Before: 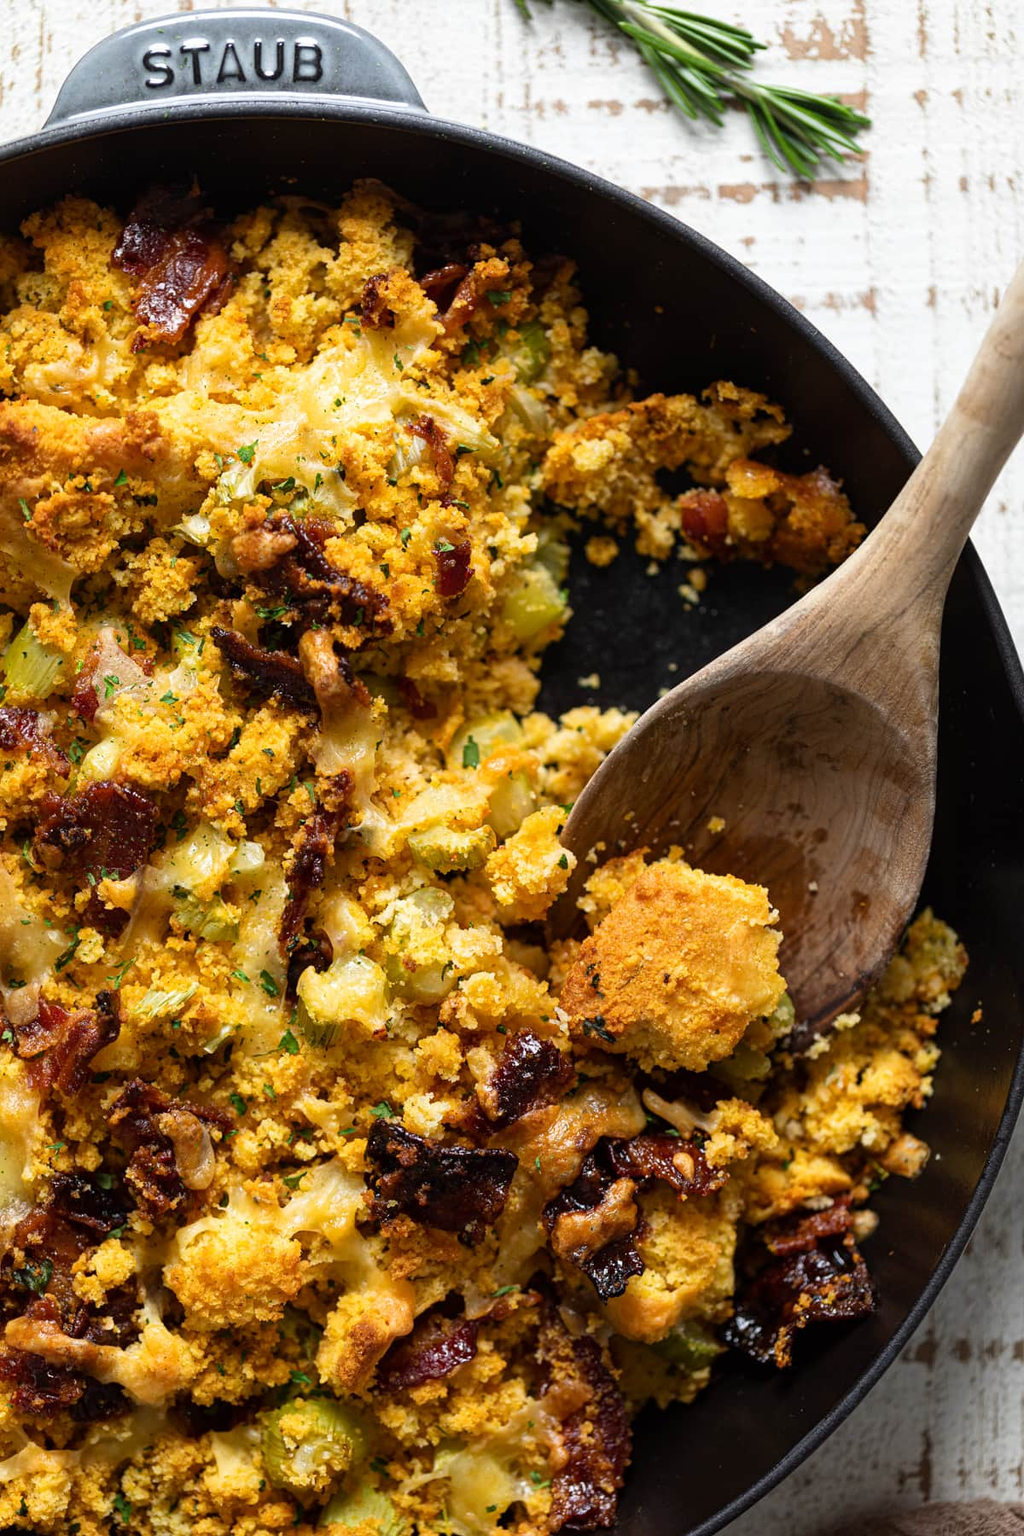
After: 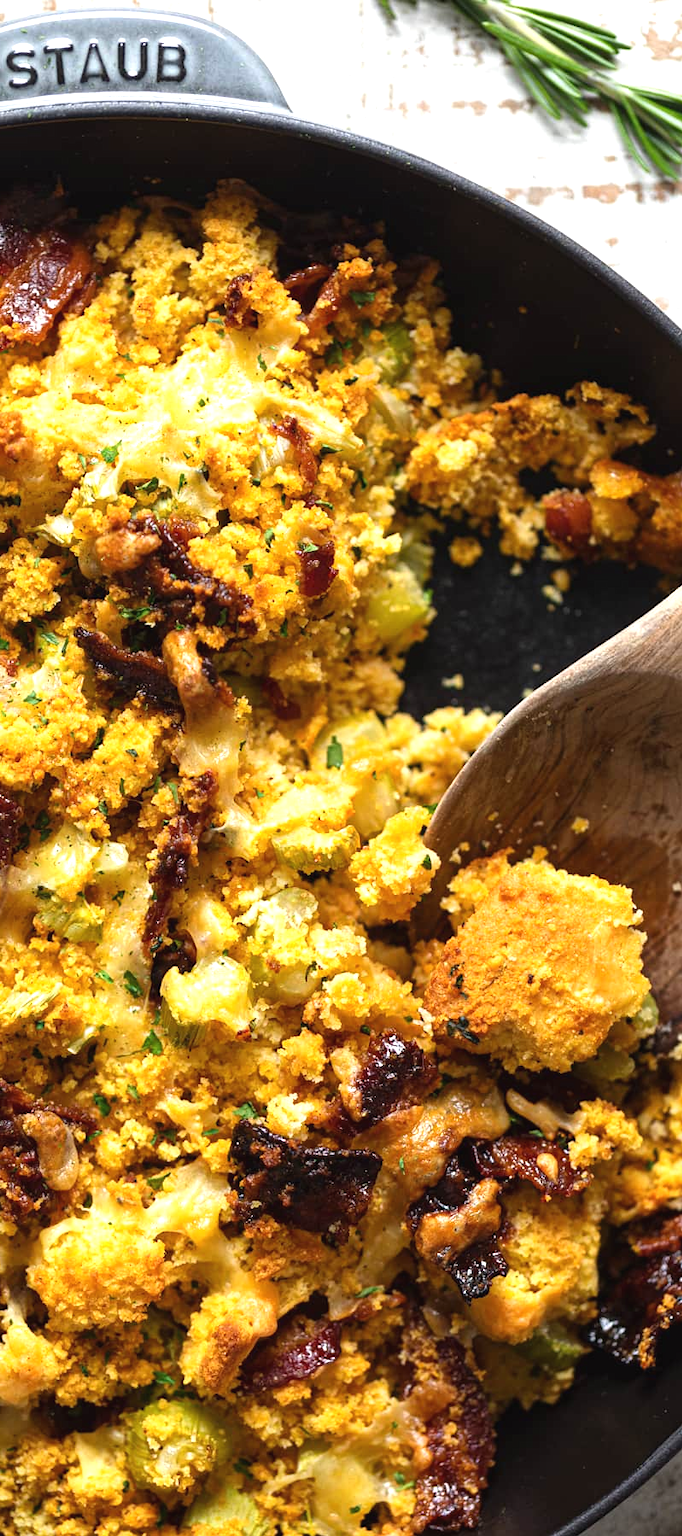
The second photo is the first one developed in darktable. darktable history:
crop and rotate: left 13.342%, right 19.991%
exposure: black level correction -0.002, exposure 0.54 EV, compensate highlight preservation false
